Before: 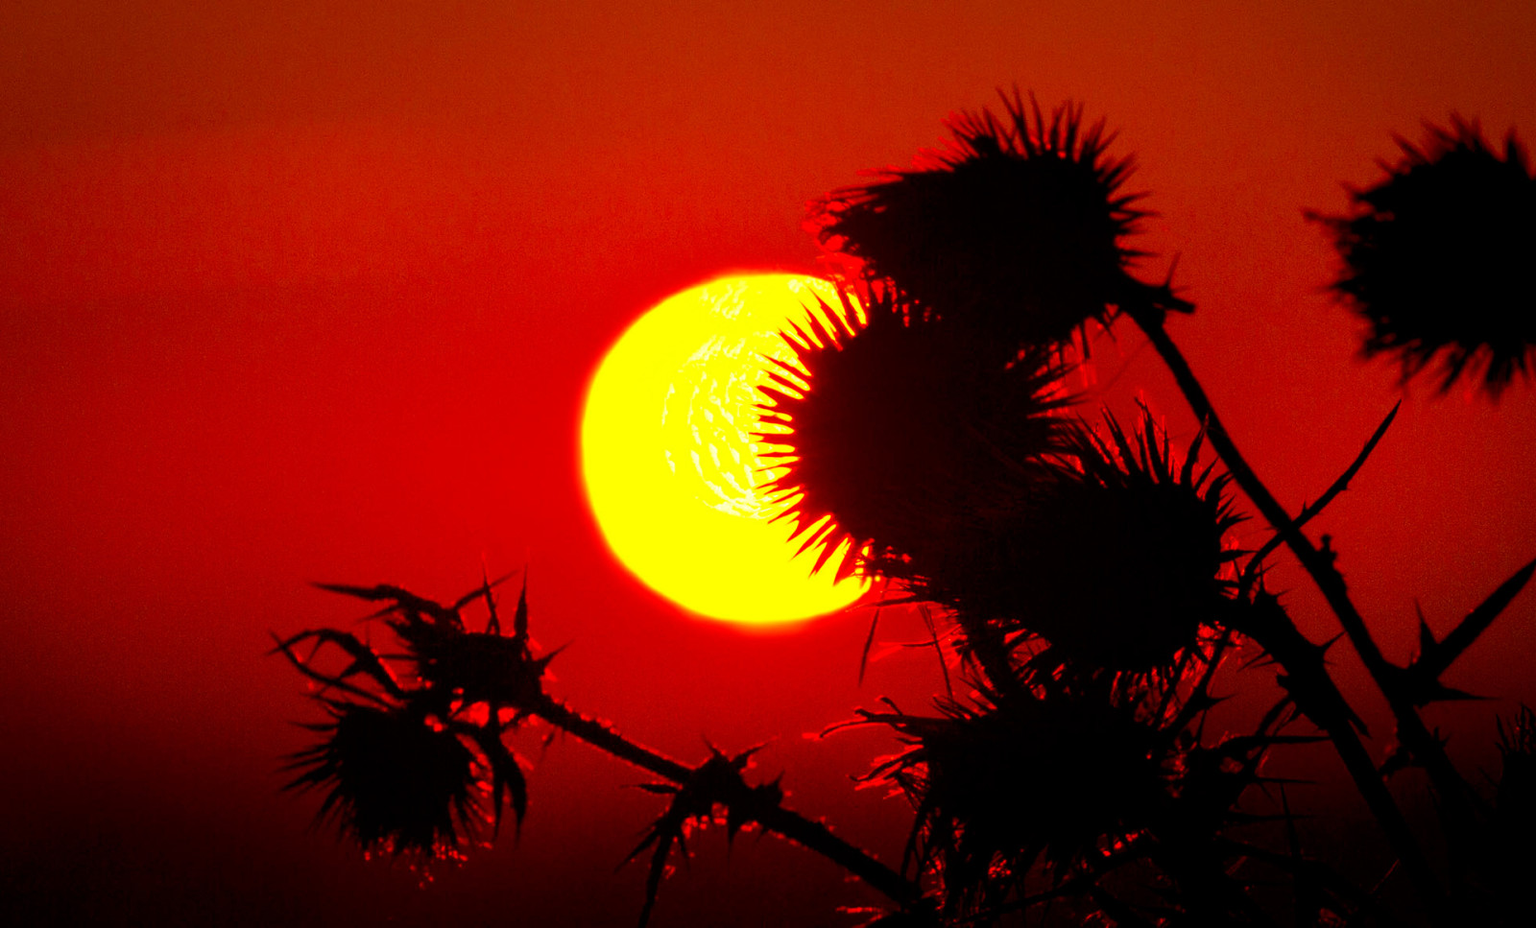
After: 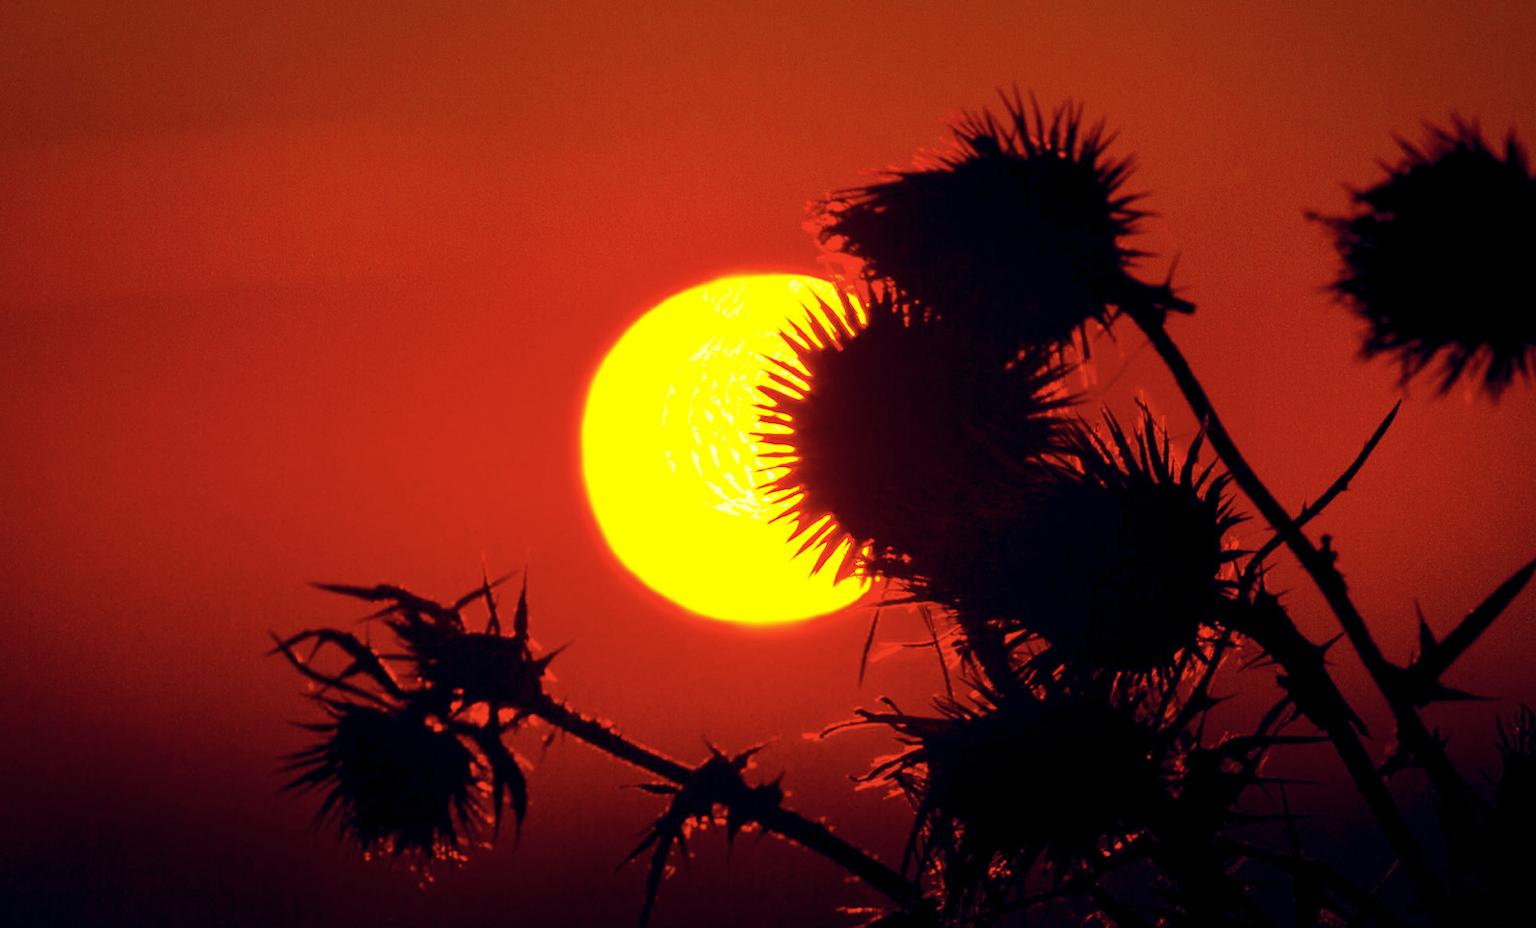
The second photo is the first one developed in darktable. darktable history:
color correction: highlights b* -0.024, saturation 0.861
color balance rgb: global offset › chroma 0.055%, global offset › hue 253.75°, white fulcrum 1.02 EV, perceptual saturation grading › global saturation 0.09%, global vibrance 40.286%
